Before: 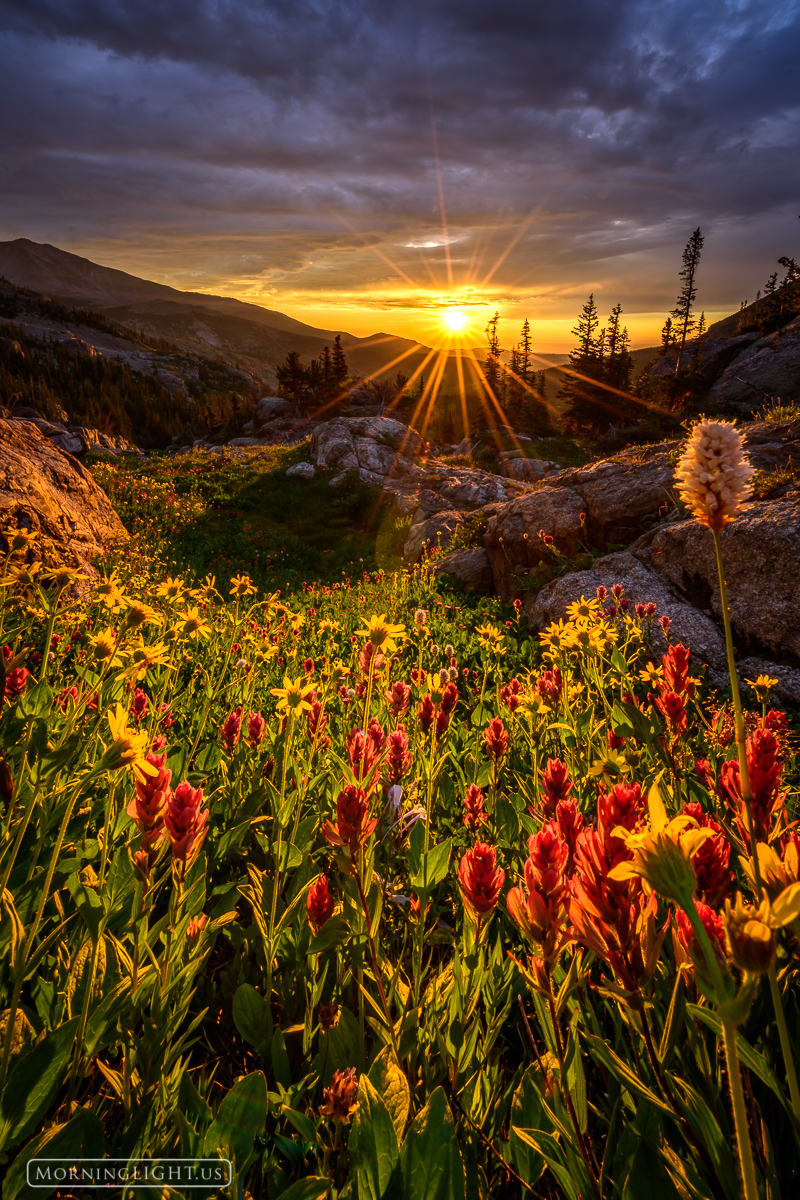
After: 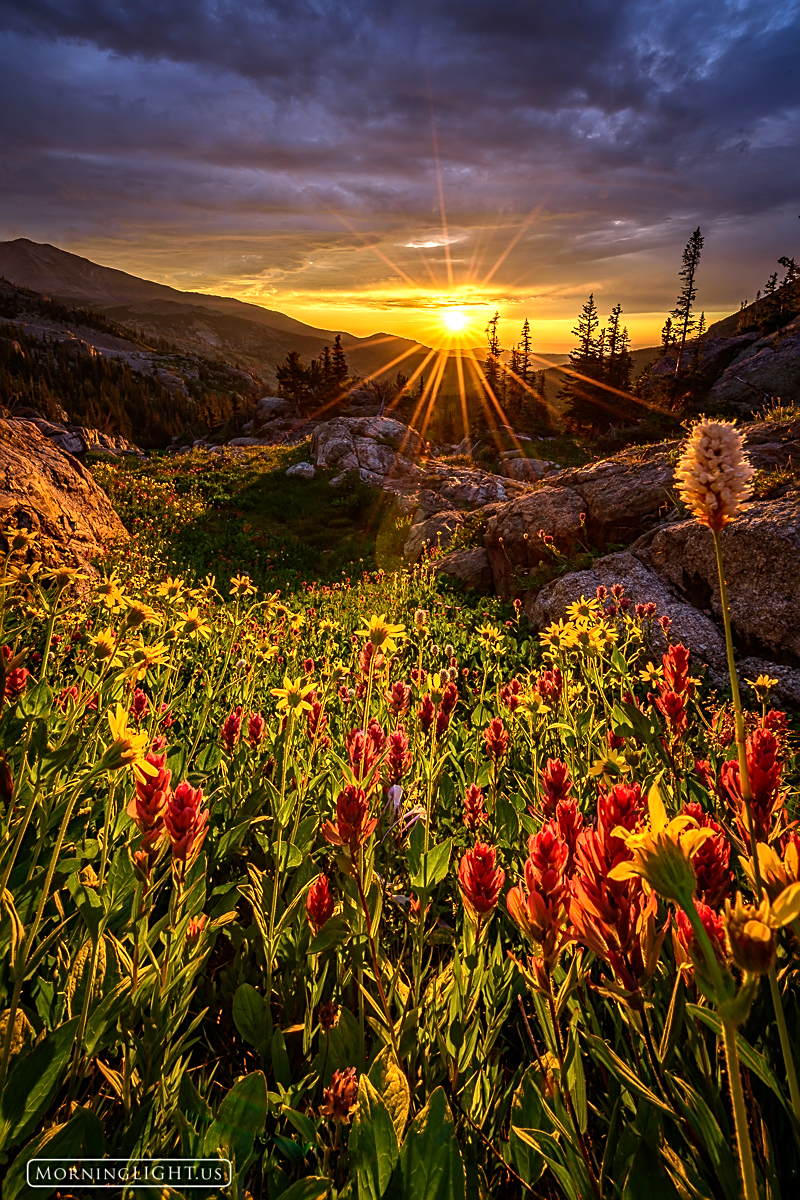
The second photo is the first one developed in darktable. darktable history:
velvia: on, module defaults
sharpen: on, module defaults
levels: levels [0, 0.476, 0.951]
